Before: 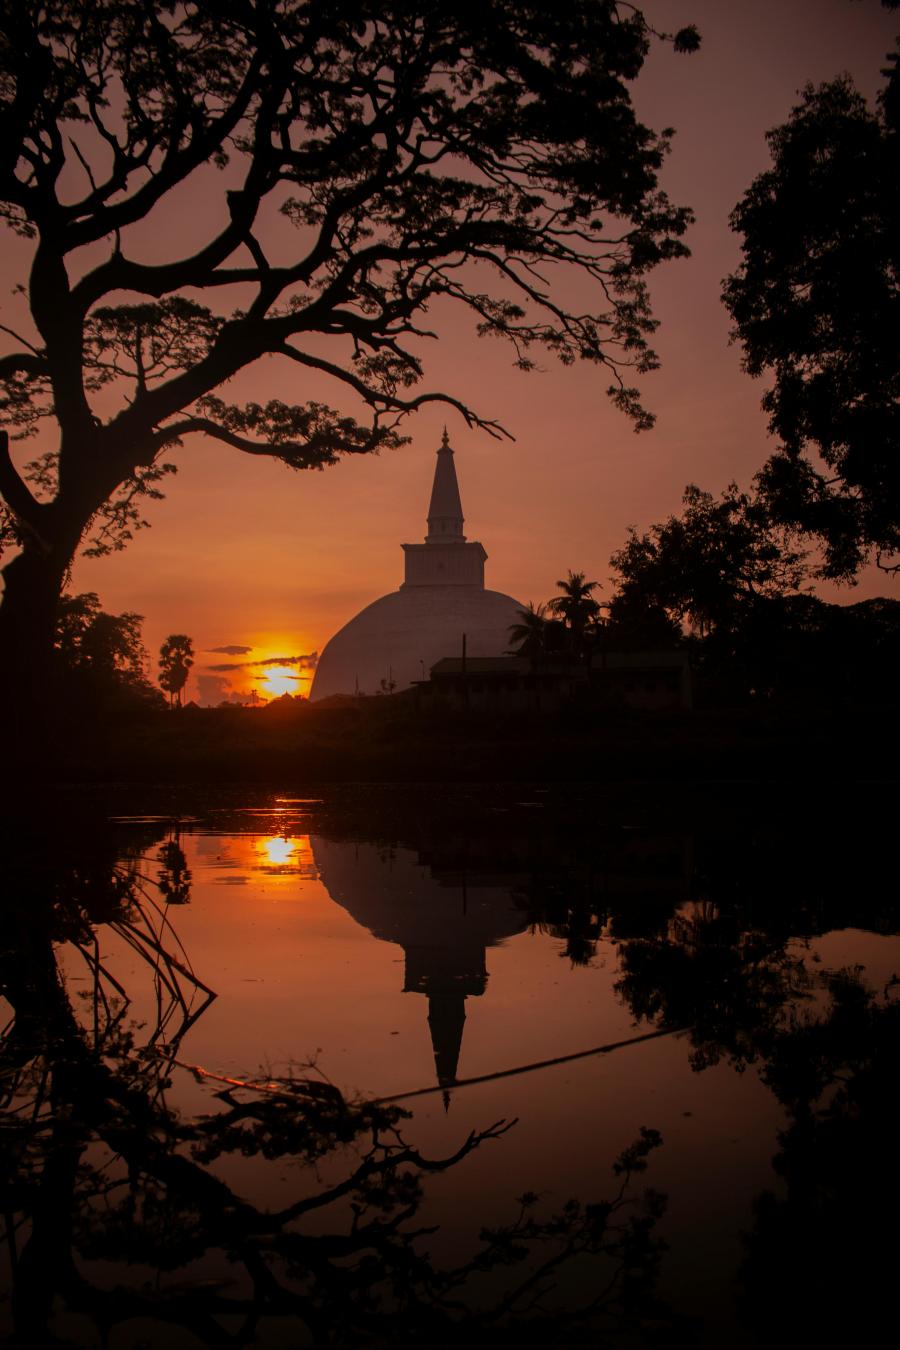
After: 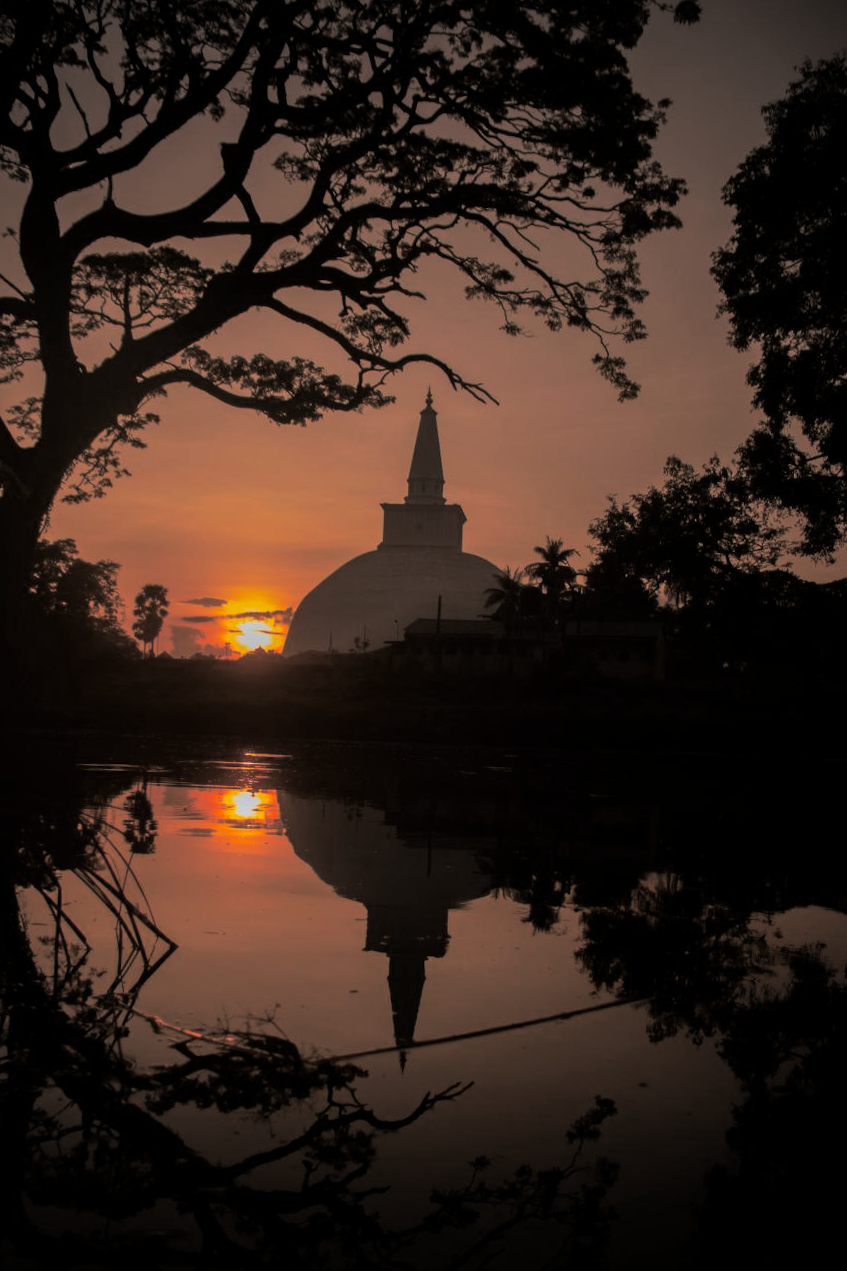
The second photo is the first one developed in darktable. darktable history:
vignetting: fall-off start 71.74%
crop and rotate: angle -2.38°
contrast brightness saturation: contrast 0.08, saturation 0.2
white balance: red 0.988, blue 1.017
split-toning: shadows › hue 46.8°, shadows › saturation 0.17, highlights › hue 316.8°, highlights › saturation 0.27, balance -51.82
